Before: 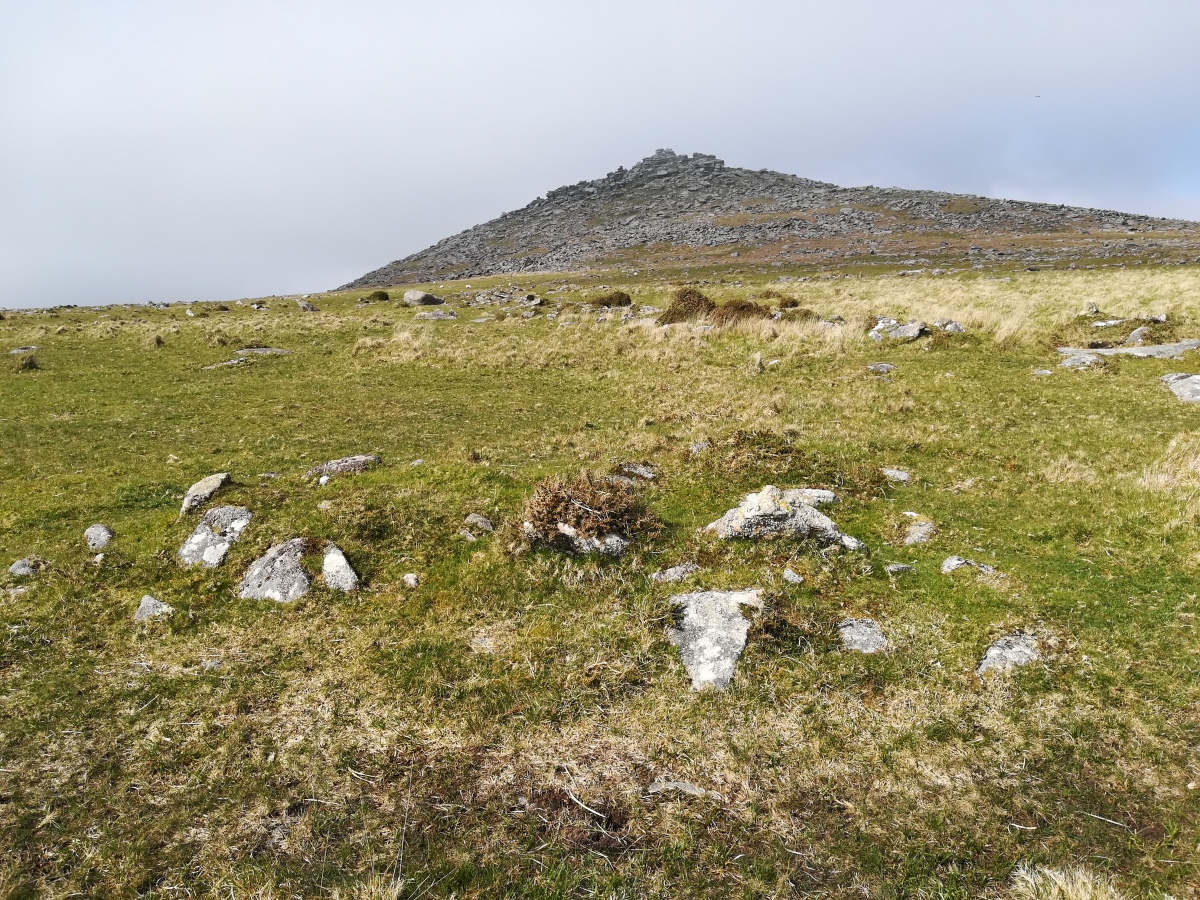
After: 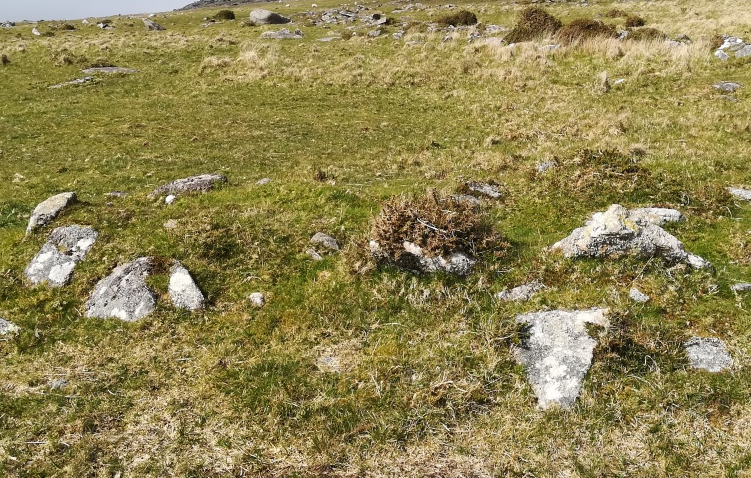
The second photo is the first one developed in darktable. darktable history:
crop: left 12.855%, top 31.296%, right 24.55%, bottom 15.547%
